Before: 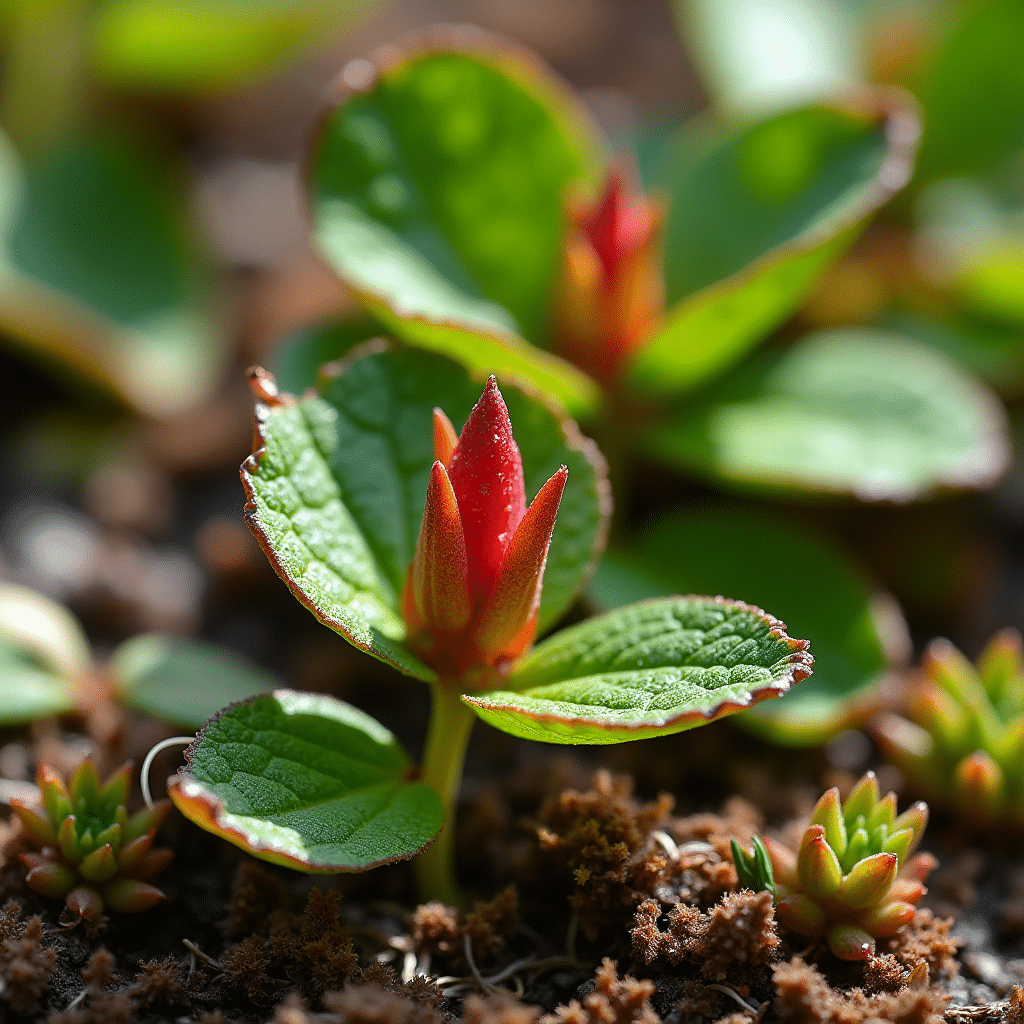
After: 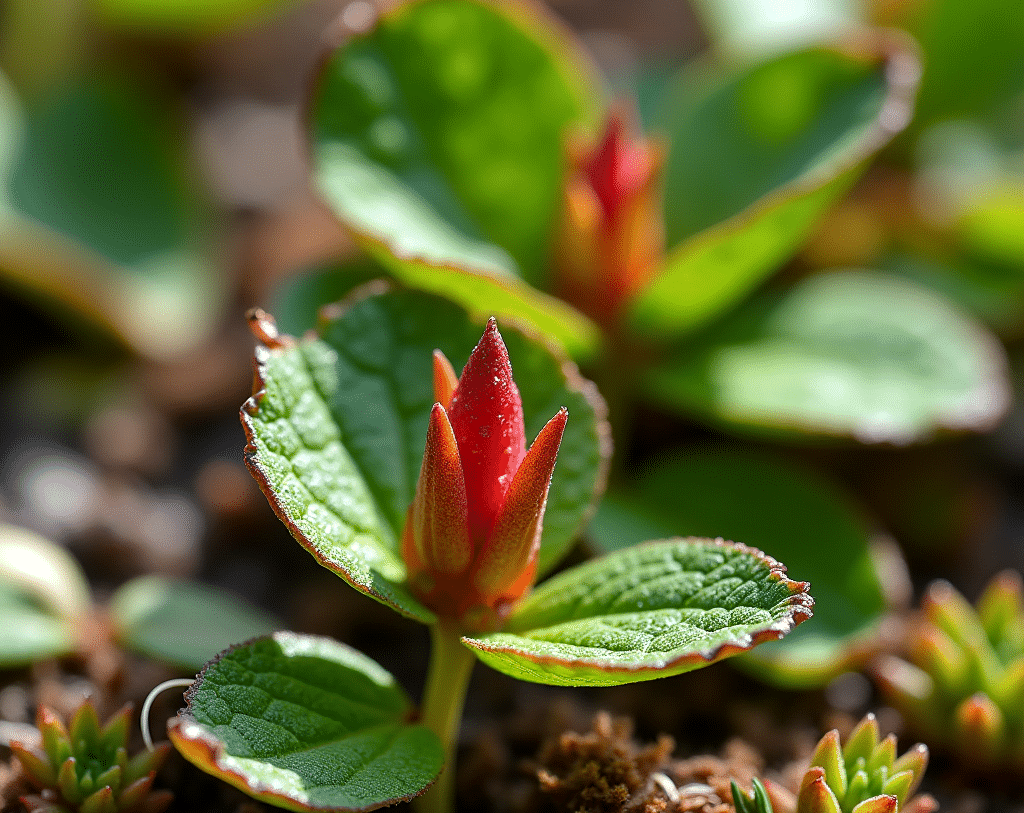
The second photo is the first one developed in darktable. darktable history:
crop and rotate: top 5.667%, bottom 14.937%
local contrast: highlights 100%, shadows 100%, detail 120%, midtone range 0.2
